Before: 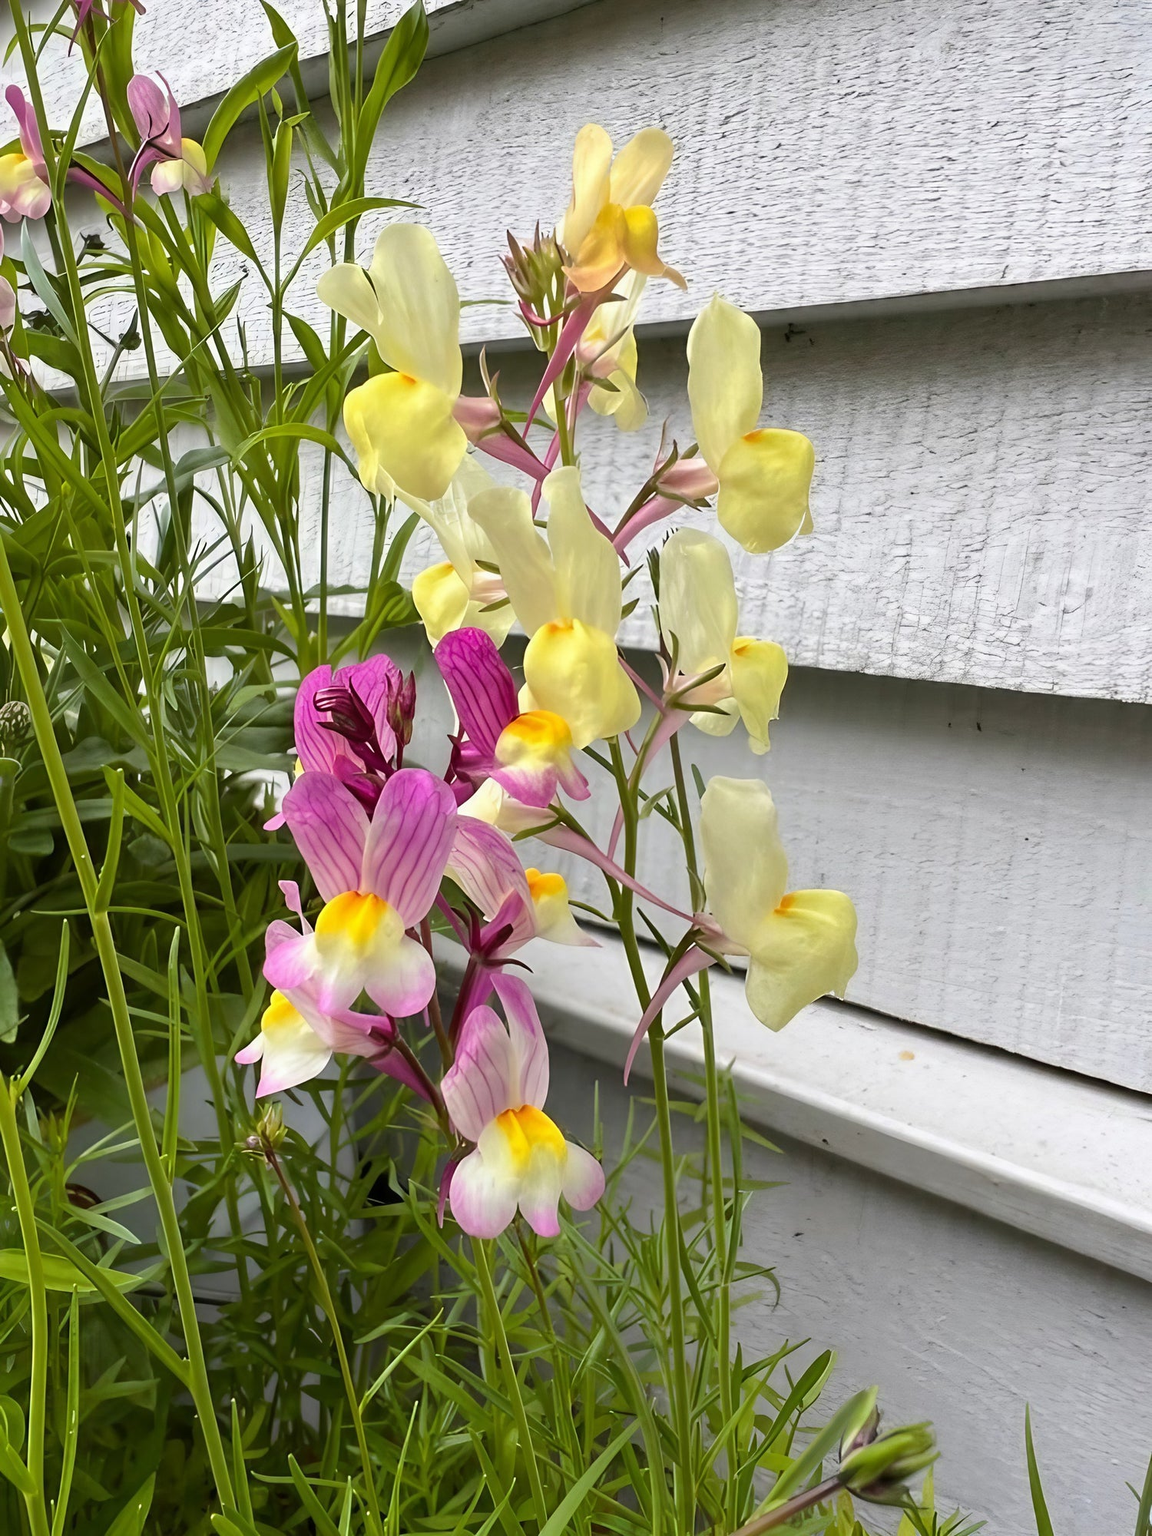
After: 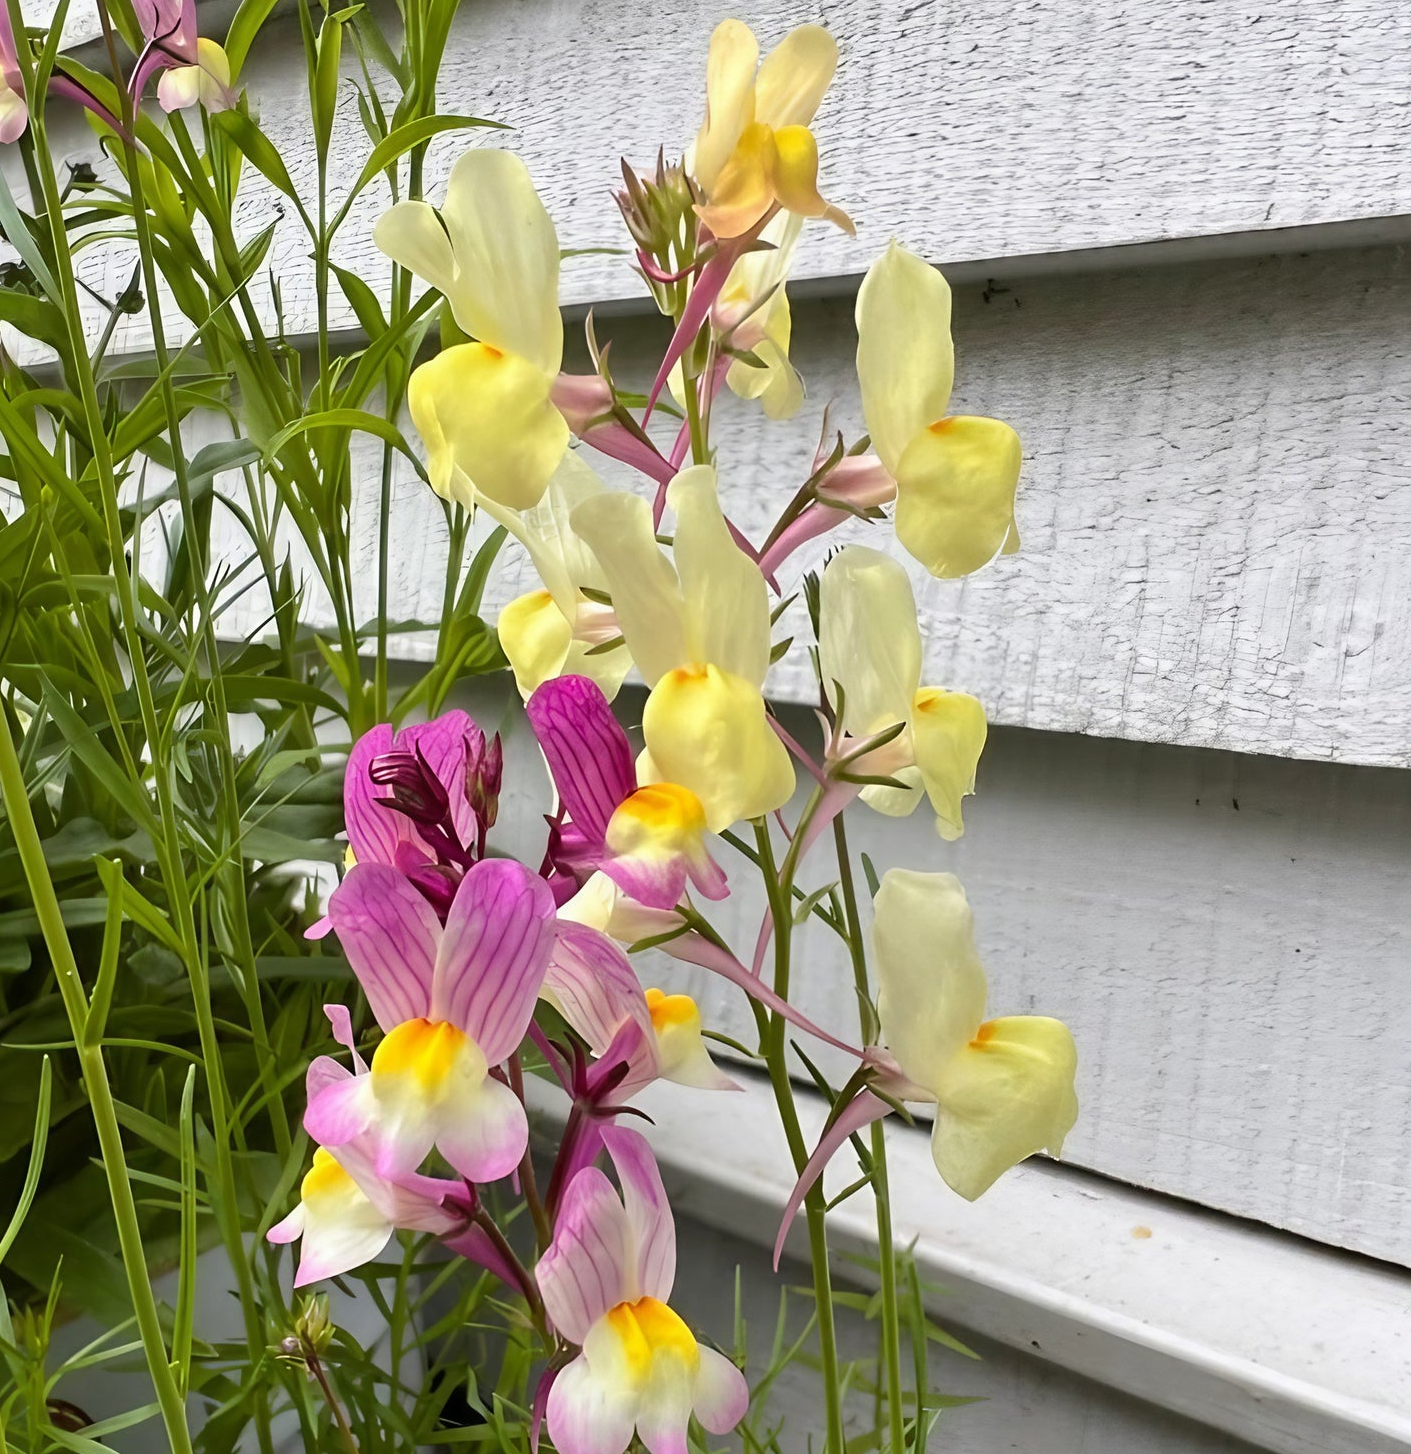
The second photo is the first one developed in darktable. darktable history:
crop: left 2.611%, top 7.145%, right 3.269%, bottom 20.145%
